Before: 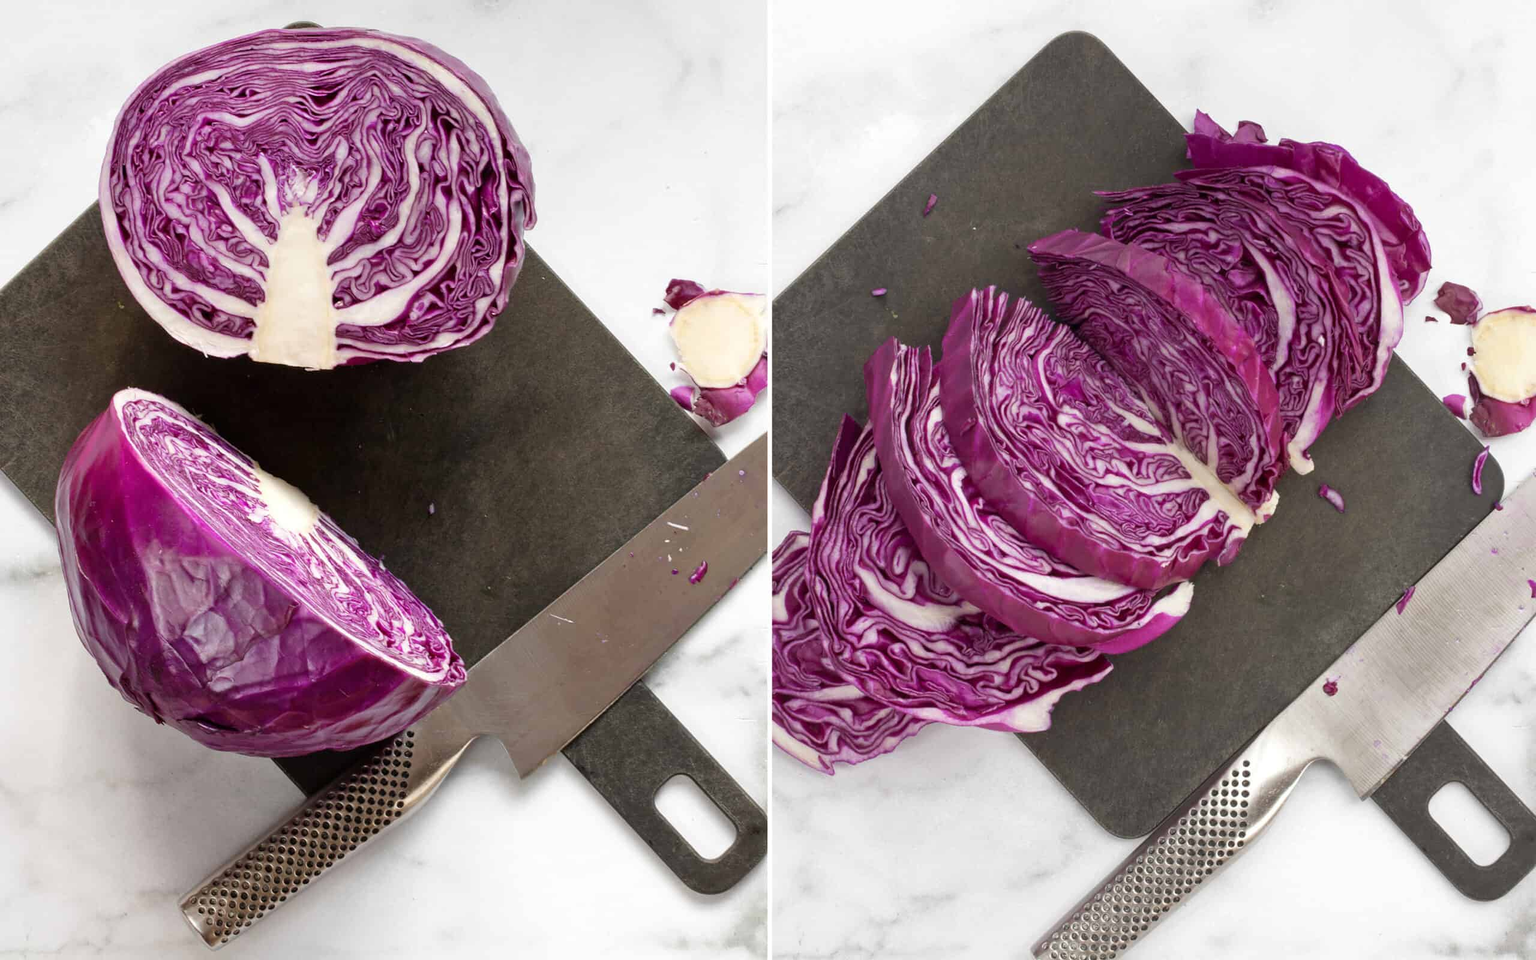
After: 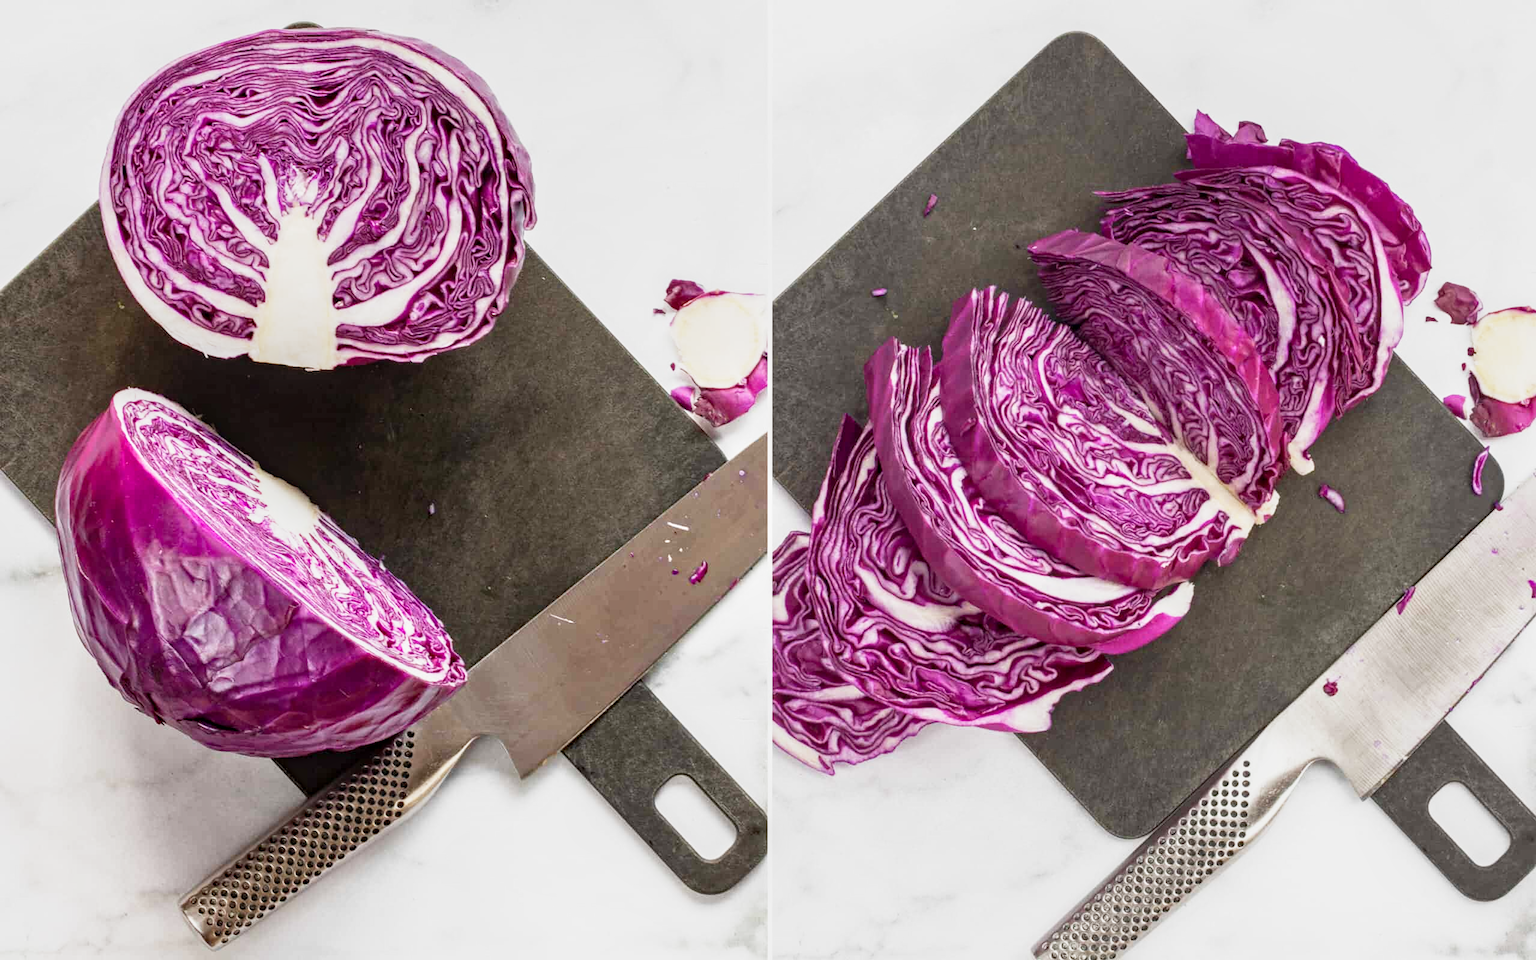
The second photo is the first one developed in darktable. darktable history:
local contrast: on, module defaults
haze removal: compatibility mode true, adaptive false
base curve: curves: ch0 [(0, 0) (0.088, 0.125) (0.176, 0.251) (0.354, 0.501) (0.613, 0.749) (1, 0.877)], preserve colors none
